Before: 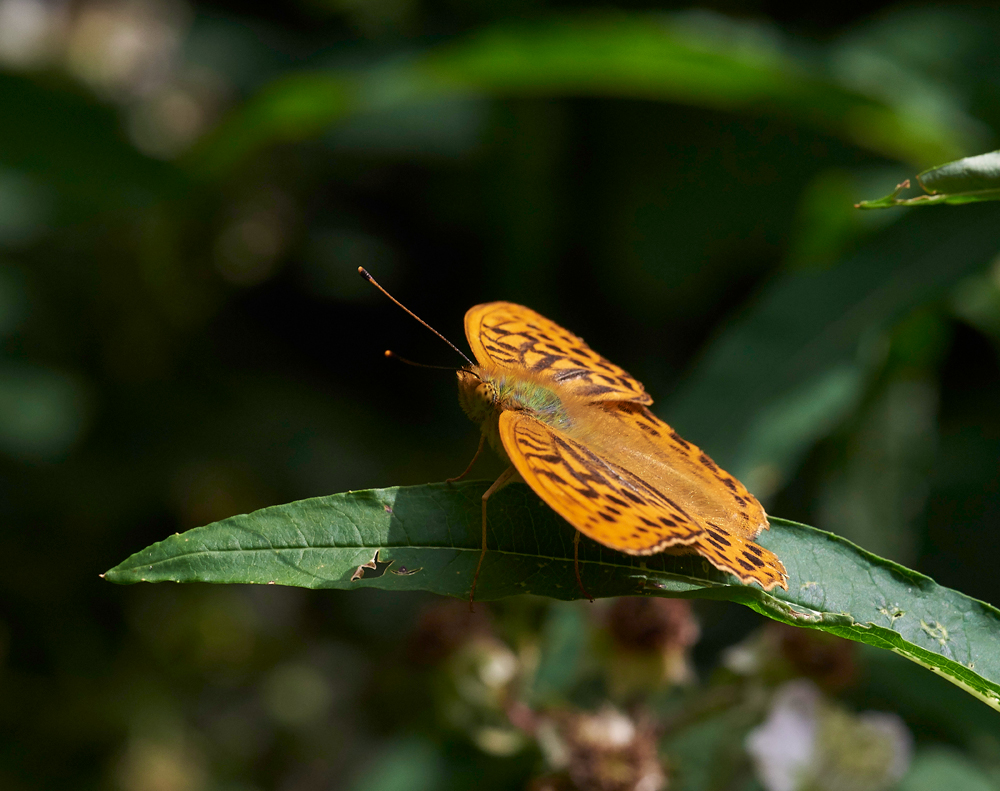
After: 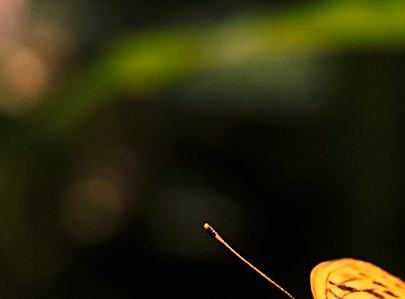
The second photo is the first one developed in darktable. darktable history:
base curve: curves: ch0 [(0, 0) (0.028, 0.03) (0.121, 0.232) (0.46, 0.748) (0.859, 0.968) (1, 1)], preserve colors none
sharpen: radius 2.529, amount 0.323
crop: left 15.452%, top 5.459%, right 43.956%, bottom 56.62%
color correction: highlights a* 40, highlights b* 40, saturation 0.69
